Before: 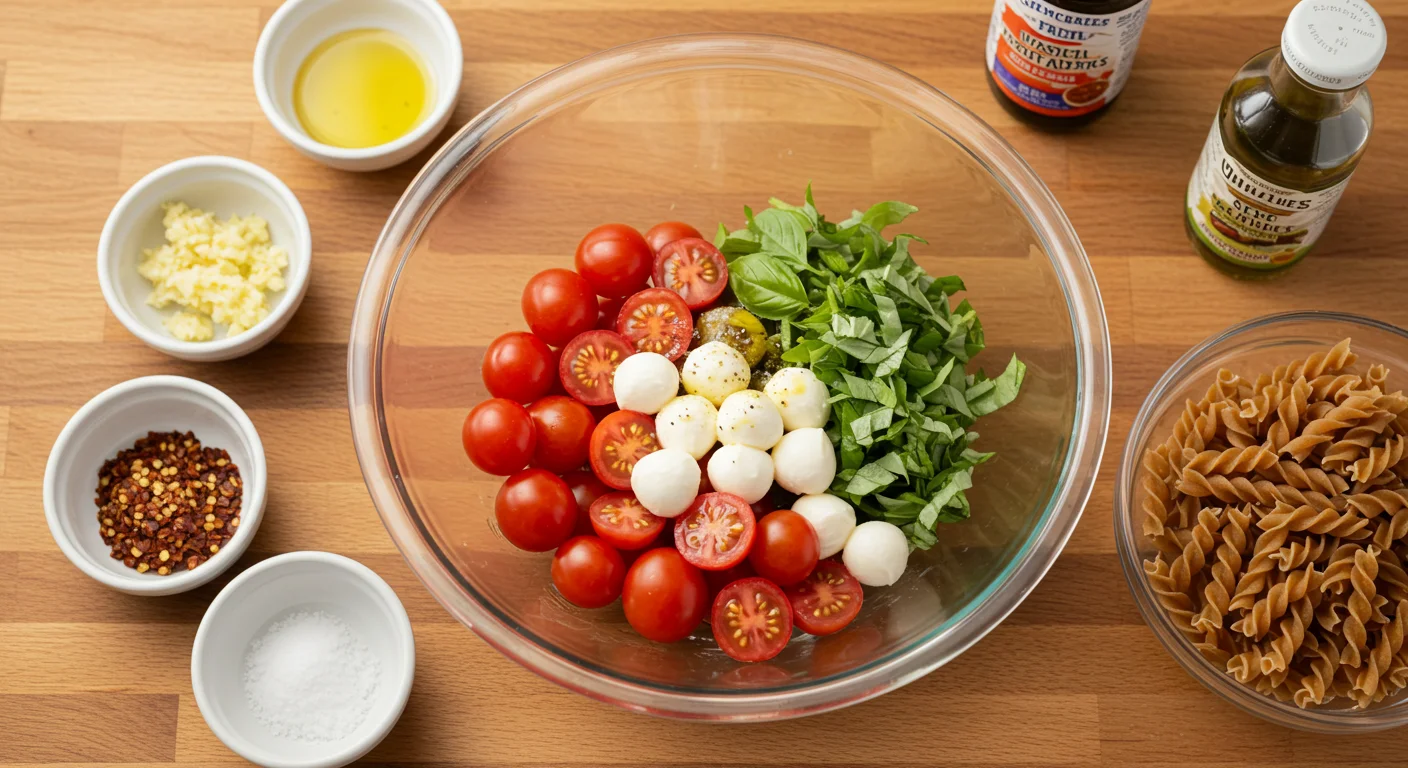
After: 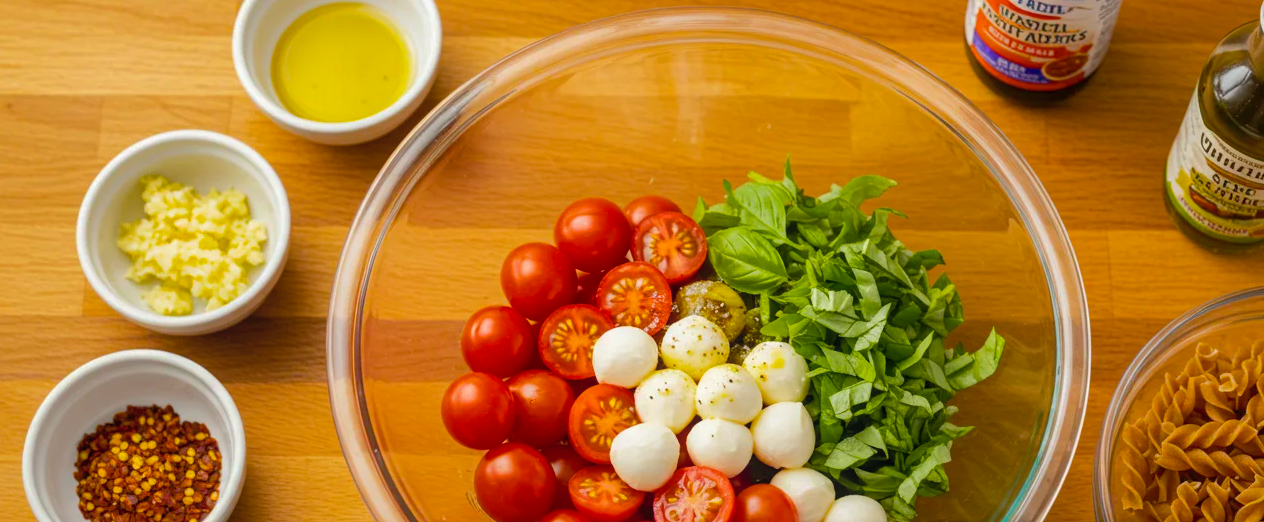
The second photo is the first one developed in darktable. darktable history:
local contrast: detail 110%
crop: left 1.509%, top 3.452%, right 7.696%, bottom 28.452%
color balance rgb: linear chroma grading › global chroma 15%, perceptual saturation grading › global saturation 30%
exposure: compensate exposure bias true, compensate highlight preservation false
shadows and highlights: on, module defaults
